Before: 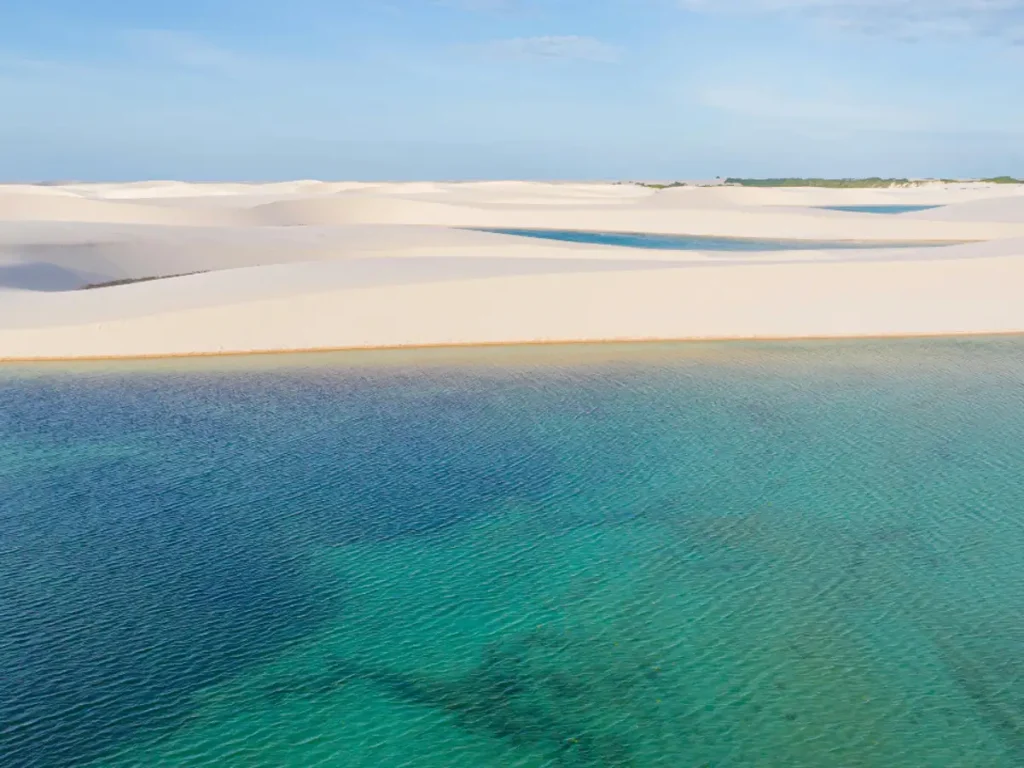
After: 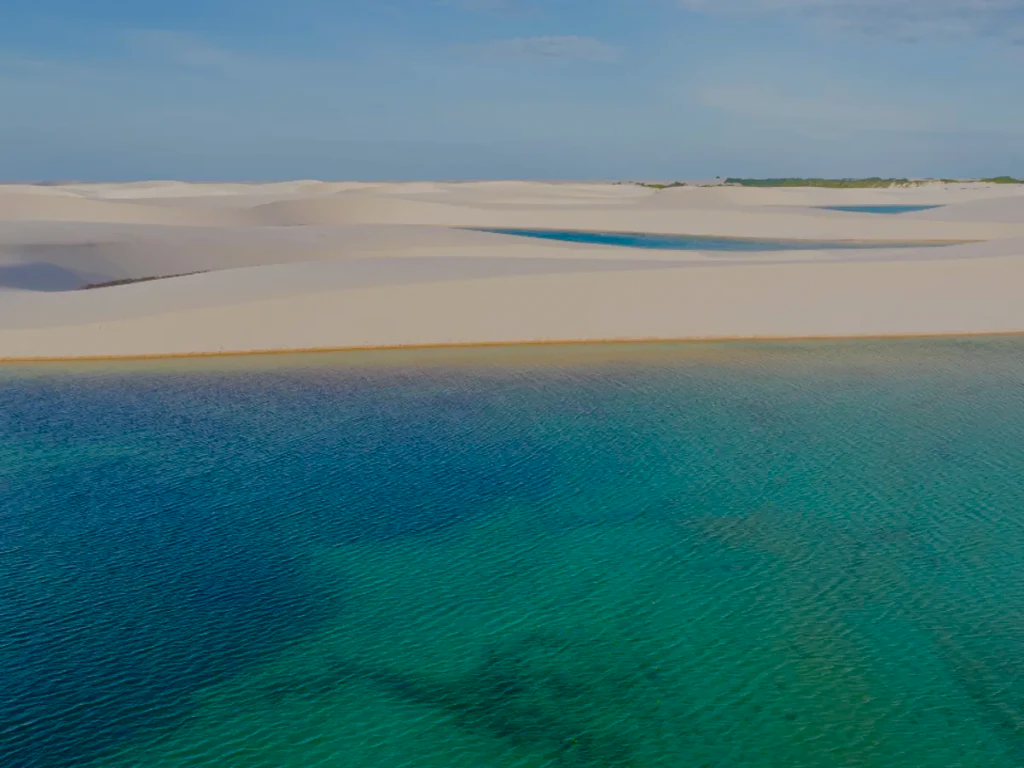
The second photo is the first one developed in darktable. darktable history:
color balance rgb: perceptual saturation grading › global saturation 35%, perceptual saturation grading › highlights -25%, perceptual saturation grading › shadows 25%, global vibrance 10%
exposure: exposure -1 EV, compensate highlight preservation false
